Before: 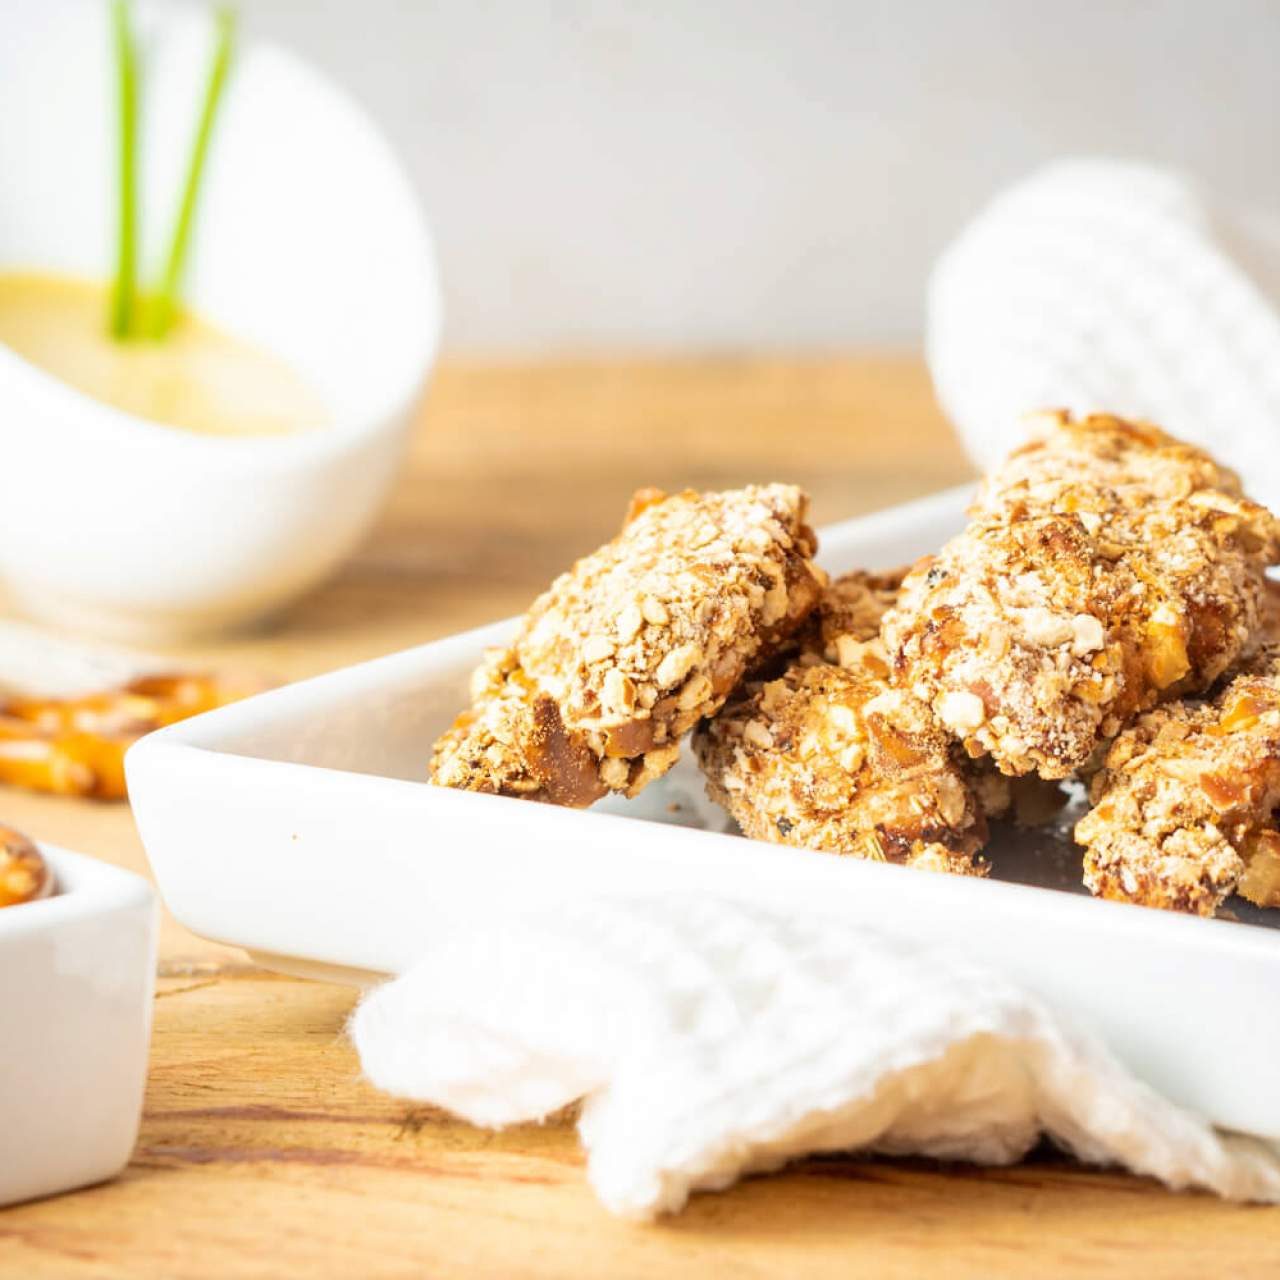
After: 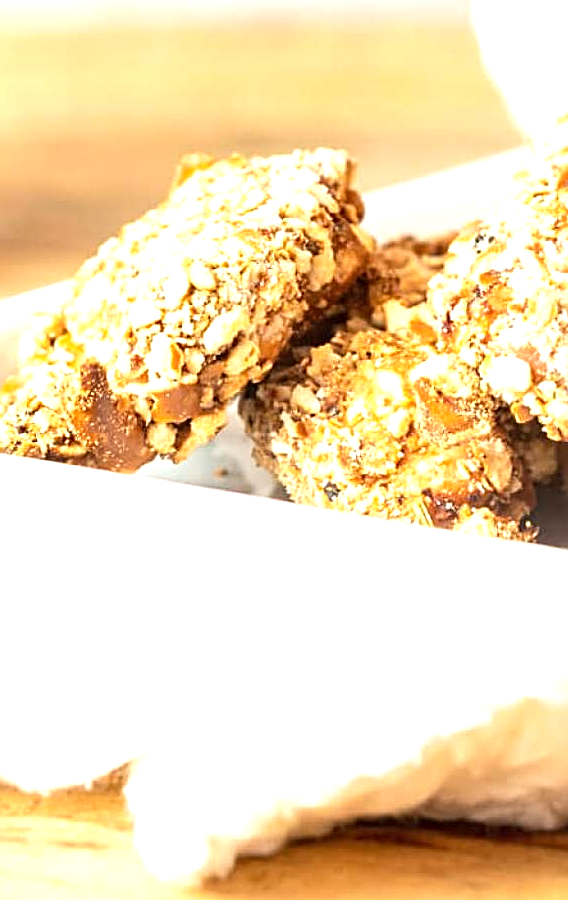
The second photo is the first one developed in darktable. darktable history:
crop: left 35.432%, top 26.233%, right 20.145%, bottom 3.432%
exposure: exposure 0.669 EV, compensate highlight preservation false
sharpen: radius 2.543, amount 0.636
